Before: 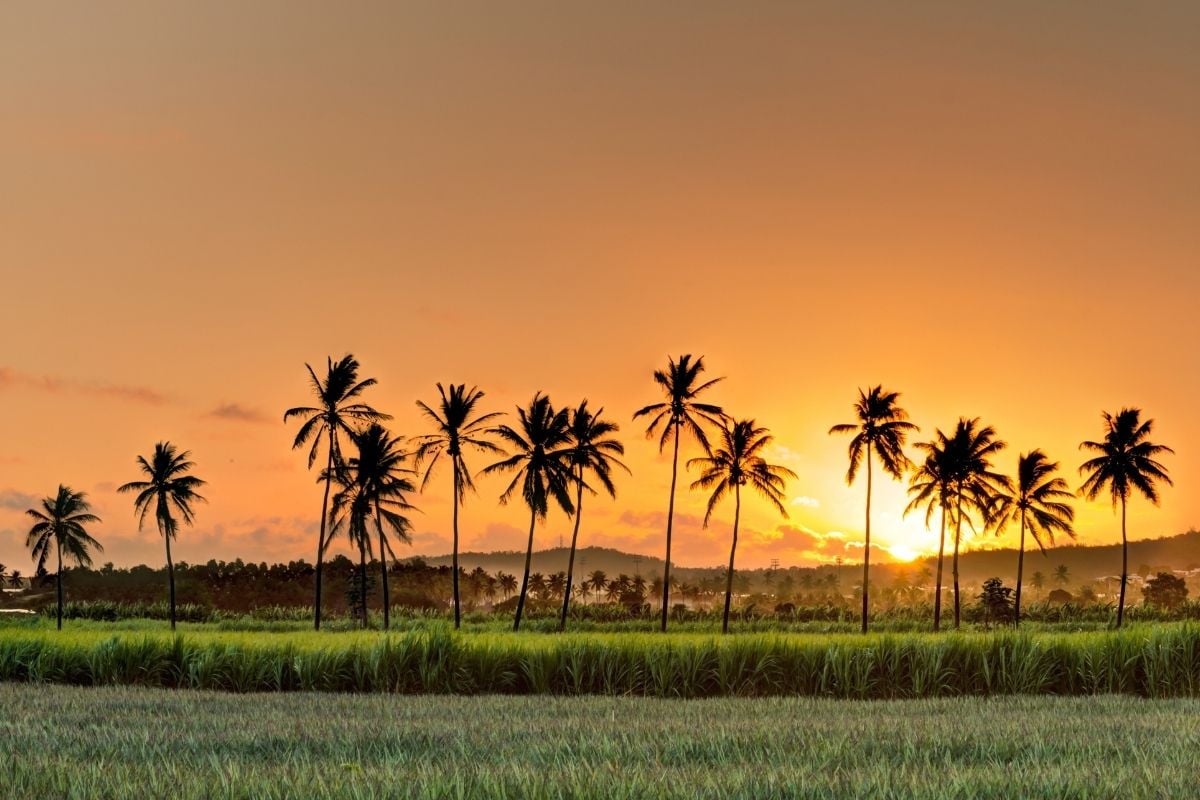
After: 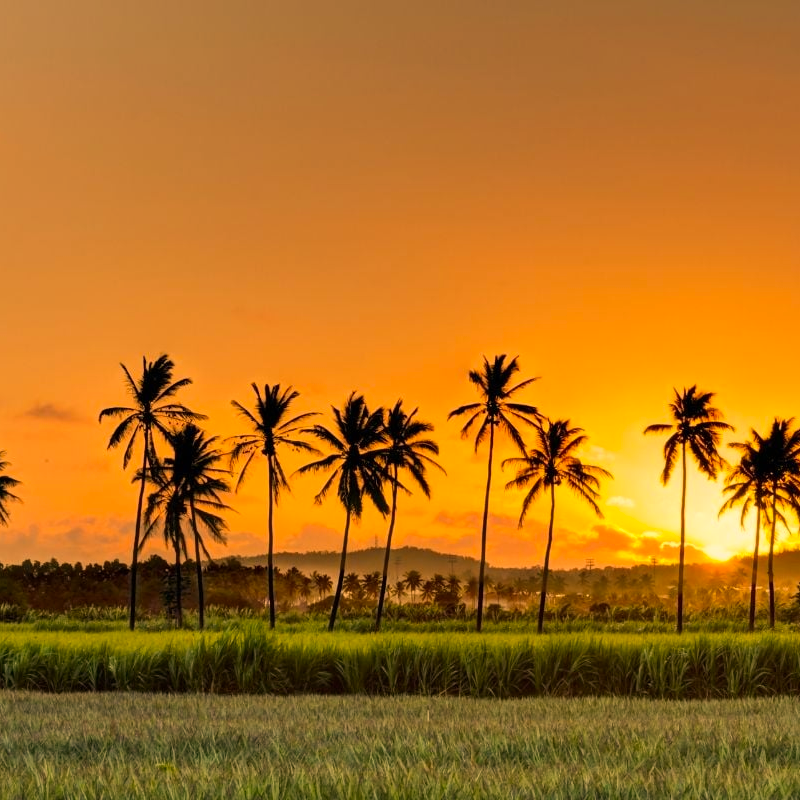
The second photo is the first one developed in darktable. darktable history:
crop and rotate: left 15.446%, right 17.836%
color correction: highlights a* 15, highlights b* 31.55
